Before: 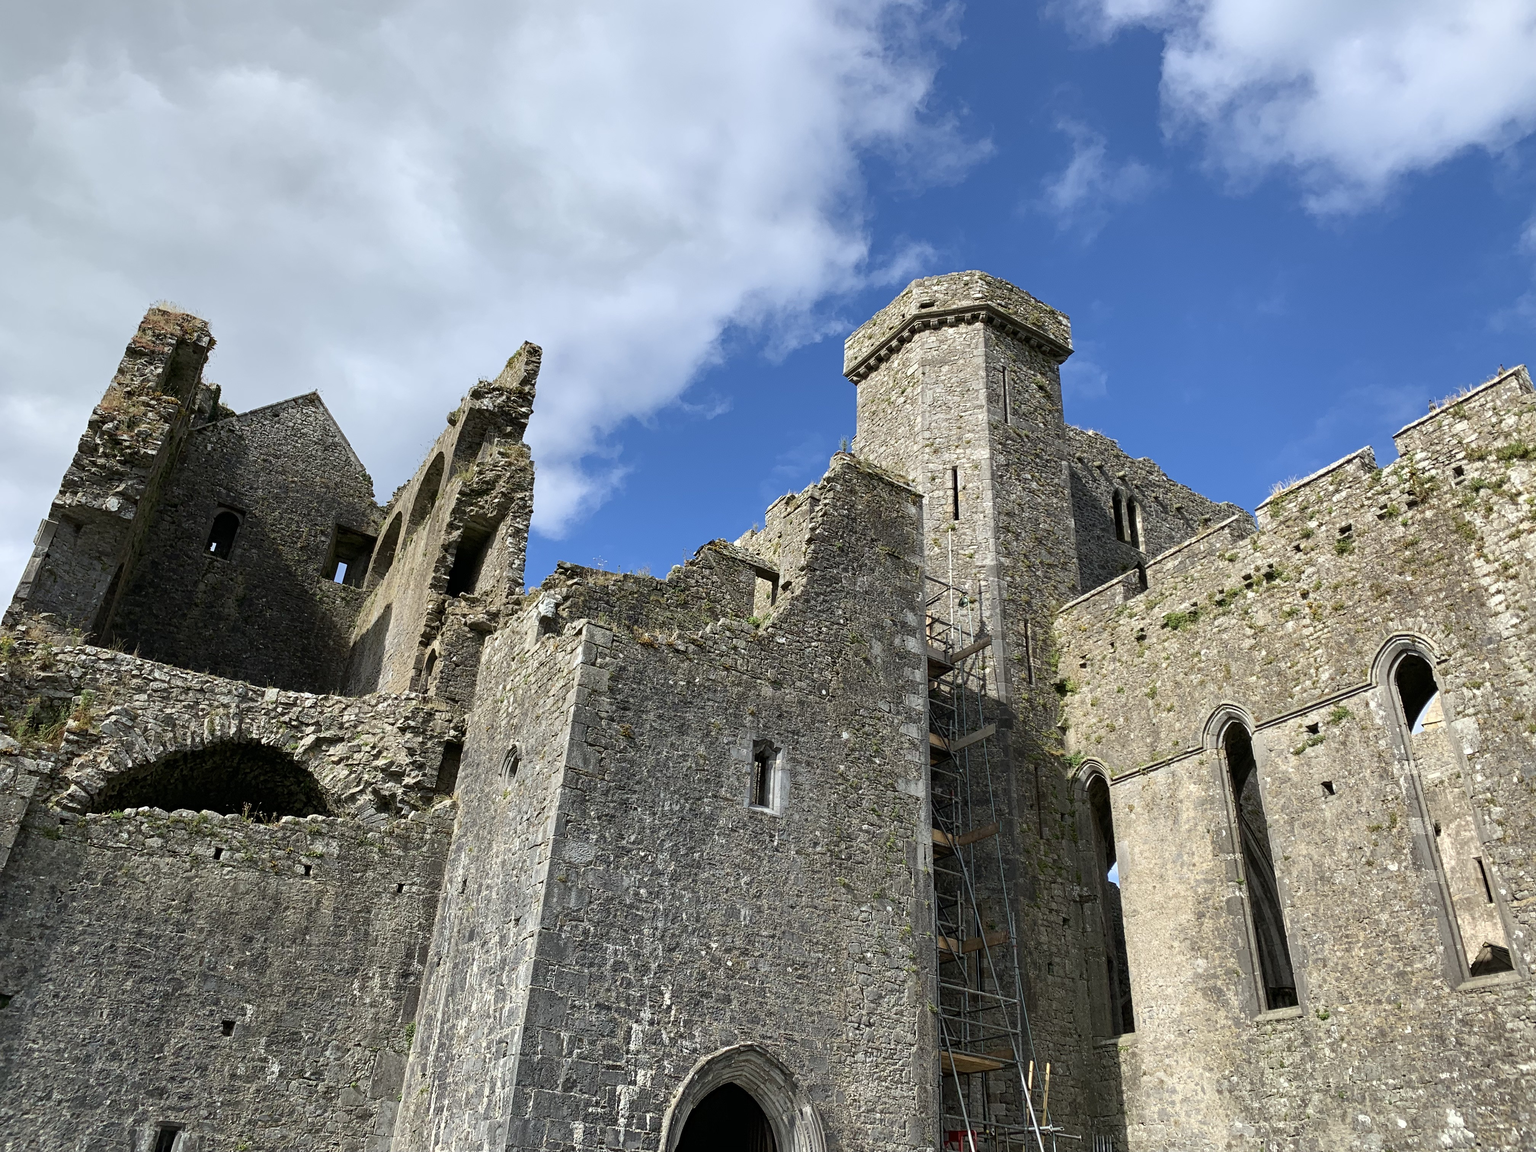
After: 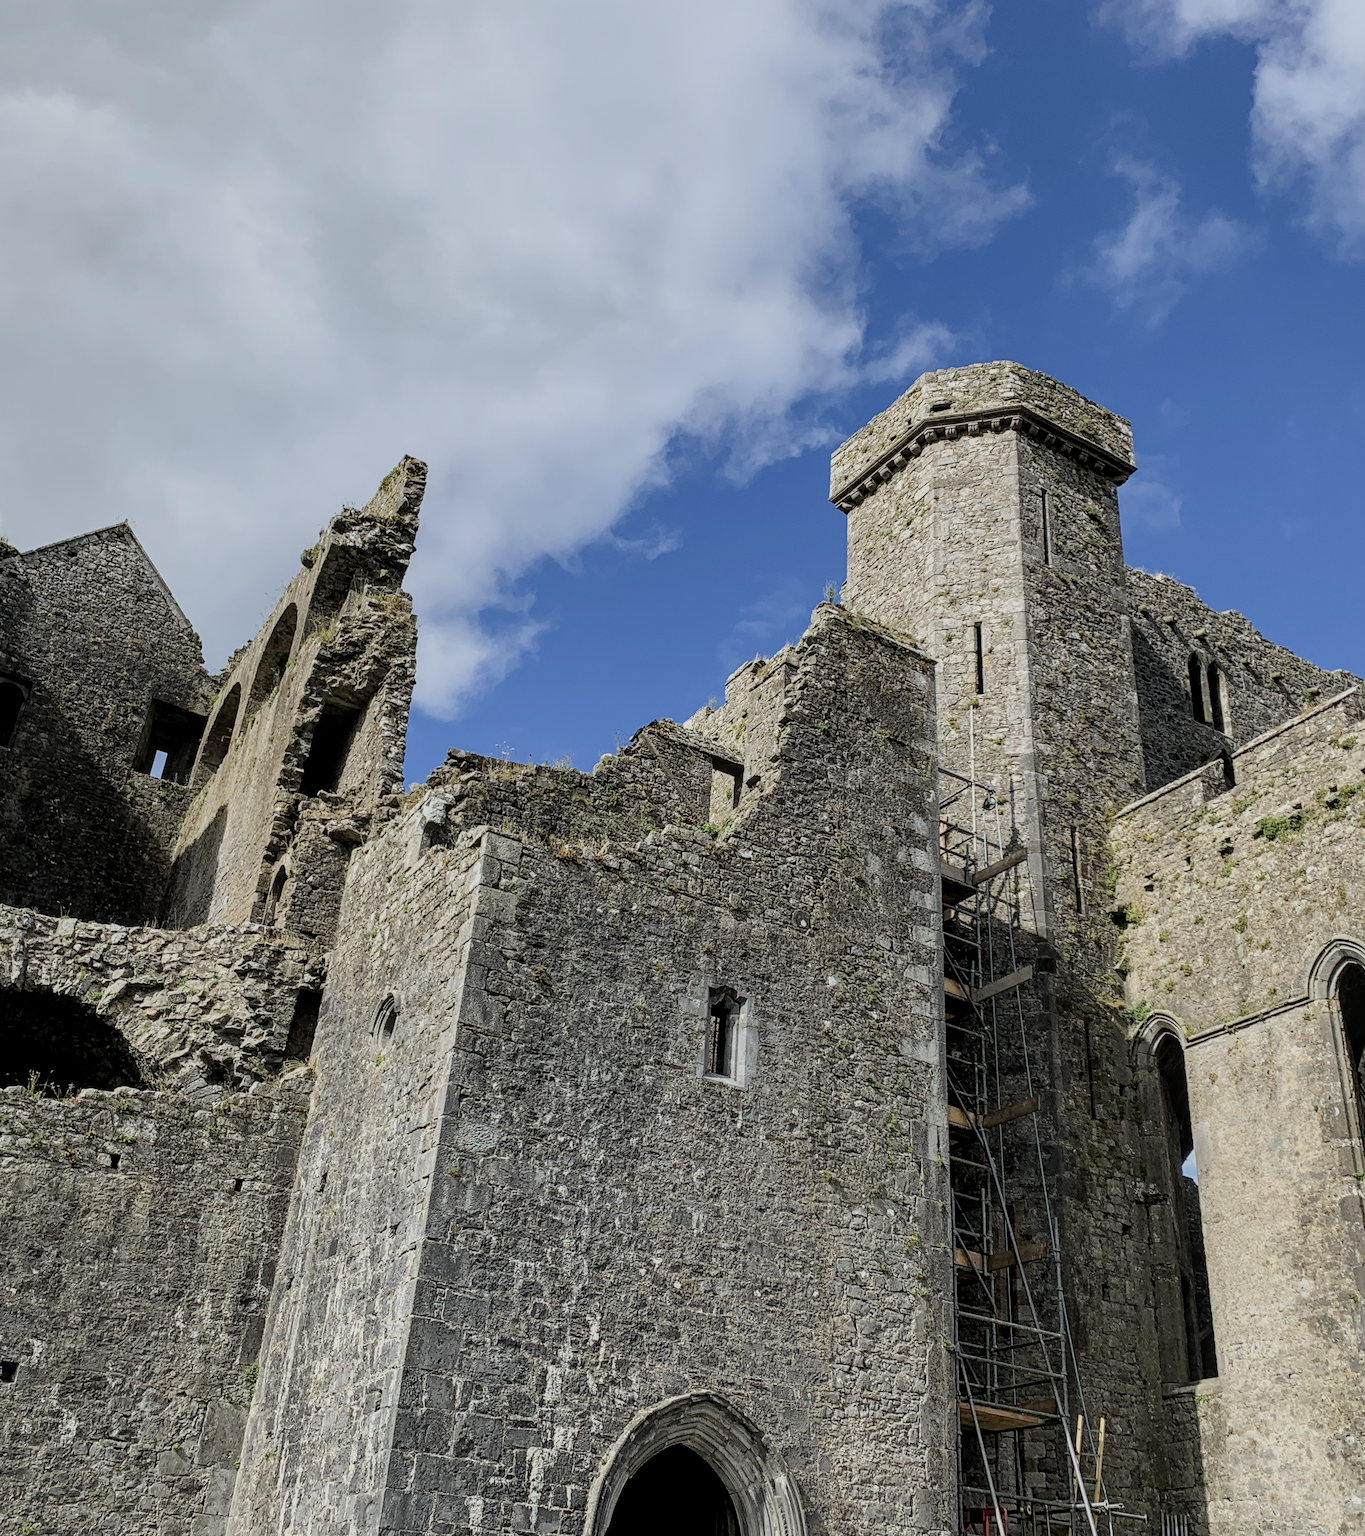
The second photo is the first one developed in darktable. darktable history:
filmic rgb: black relative exposure -7.65 EV, white relative exposure 4.56 EV, hardness 3.61
crop and rotate: left 14.436%, right 18.898%
local contrast: on, module defaults
